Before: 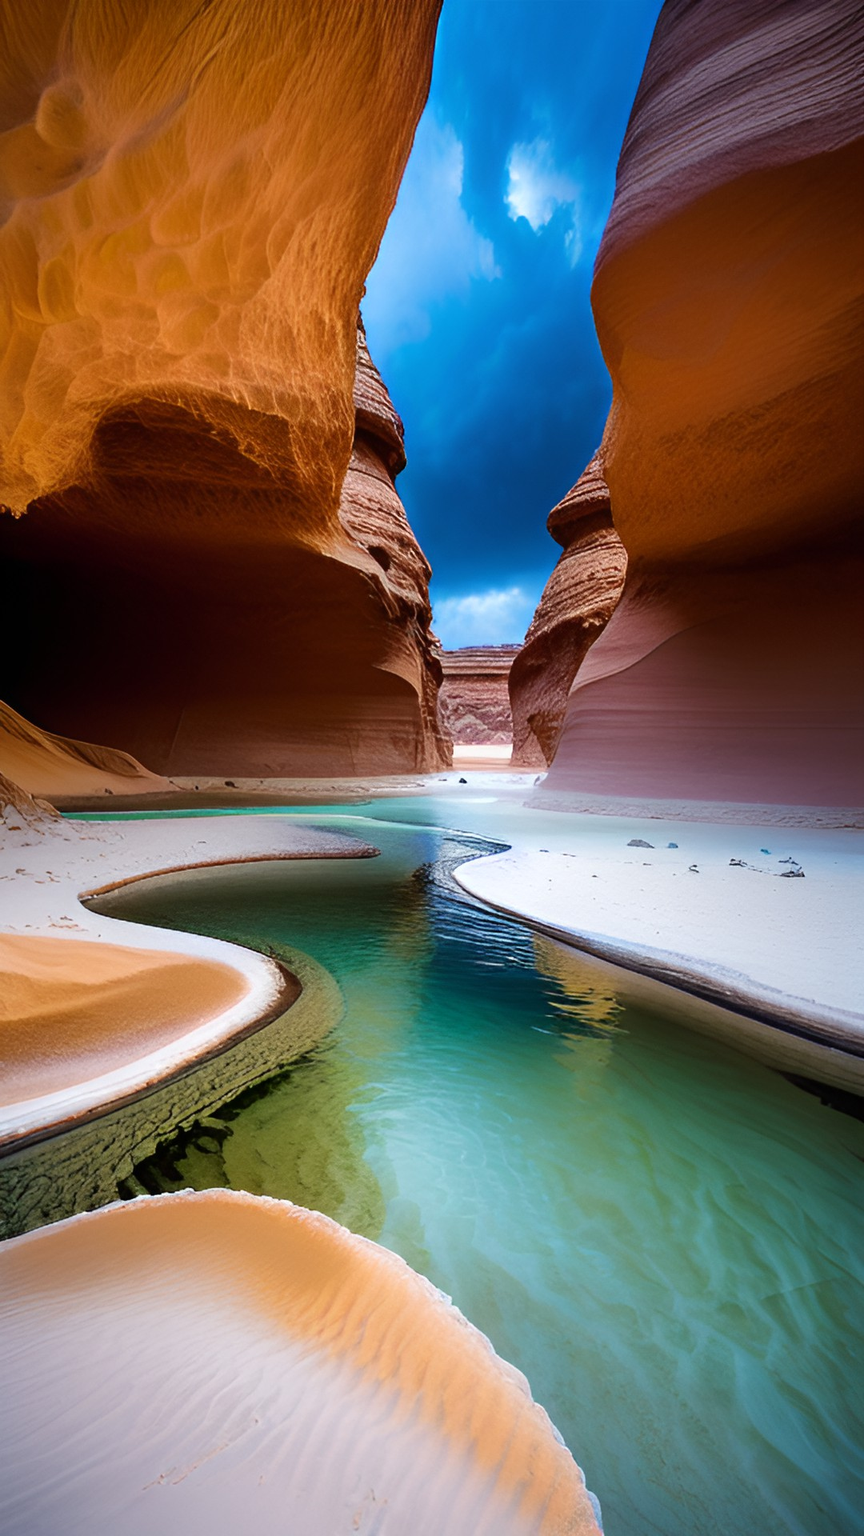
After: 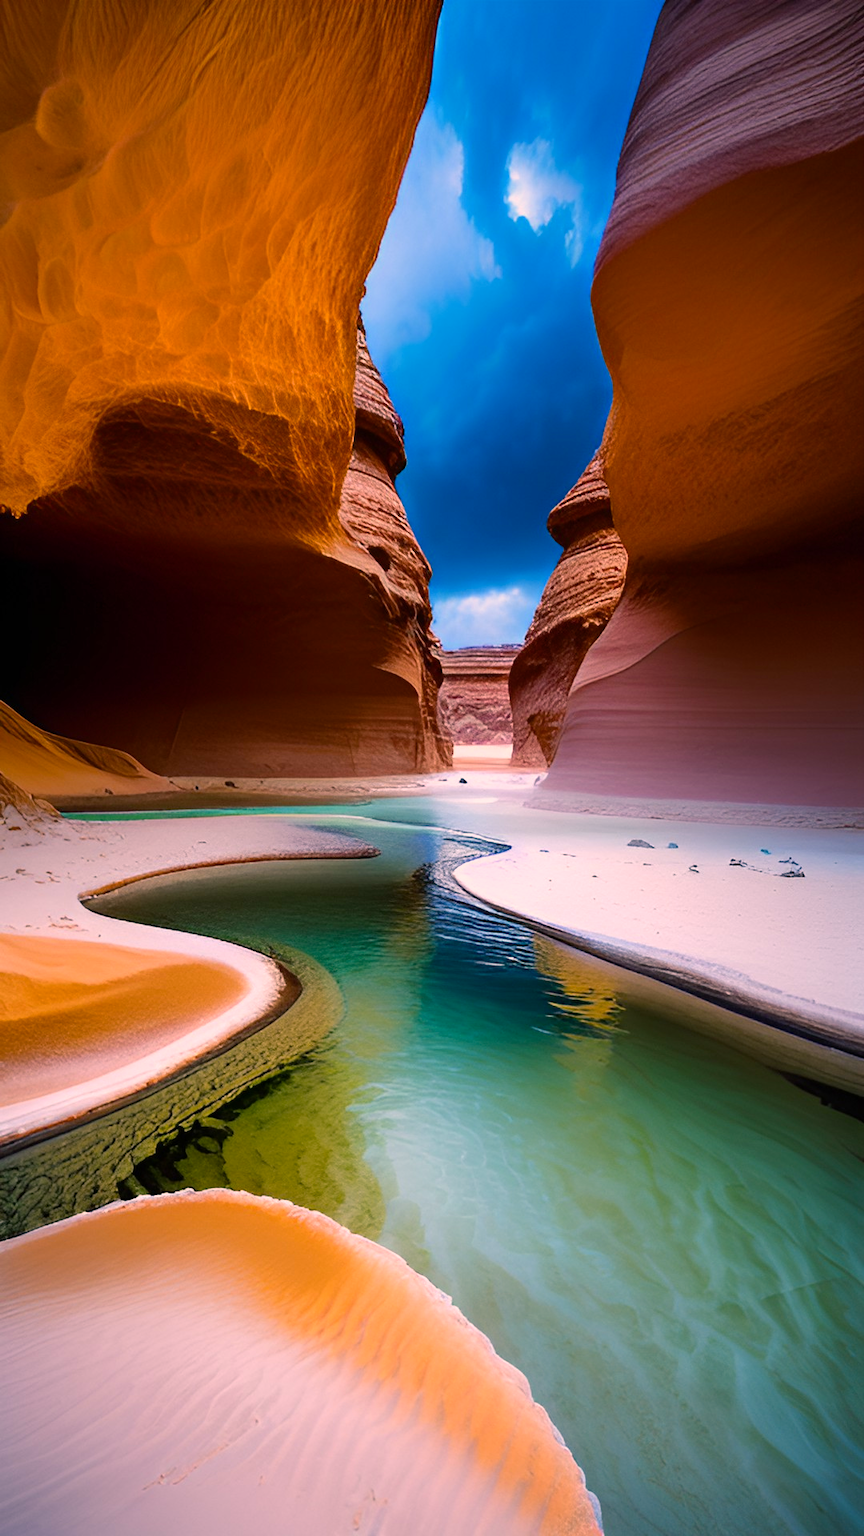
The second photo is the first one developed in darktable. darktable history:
color balance rgb: highlights gain › chroma 4.598%, highlights gain › hue 30.78°, perceptual saturation grading › global saturation 25.366%
